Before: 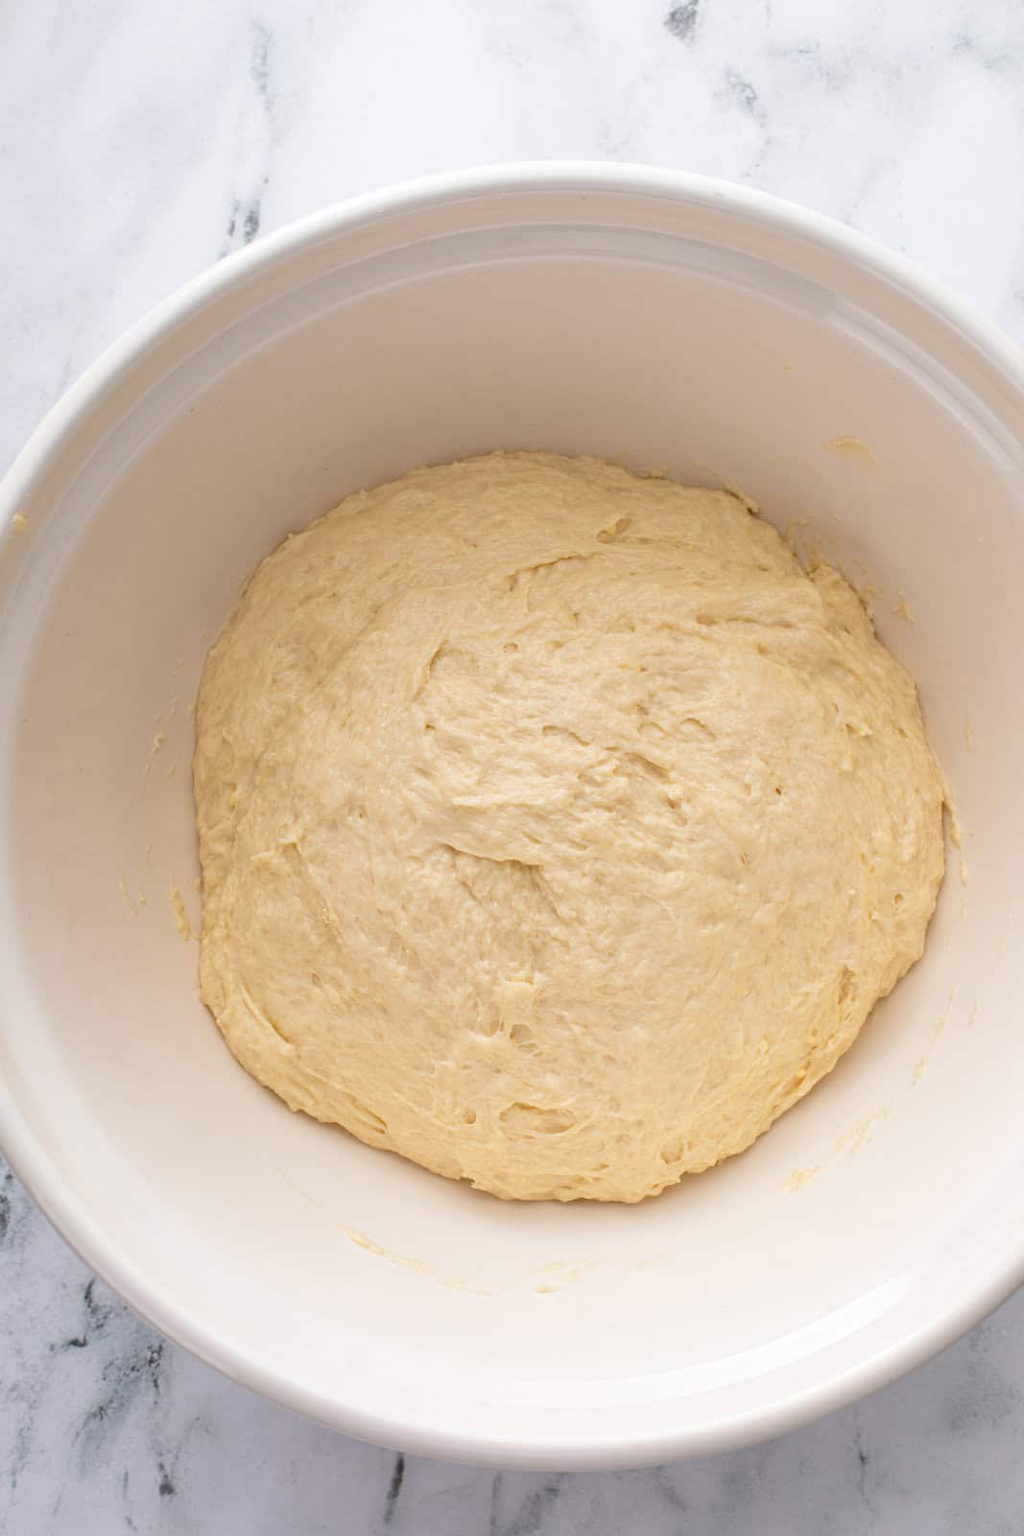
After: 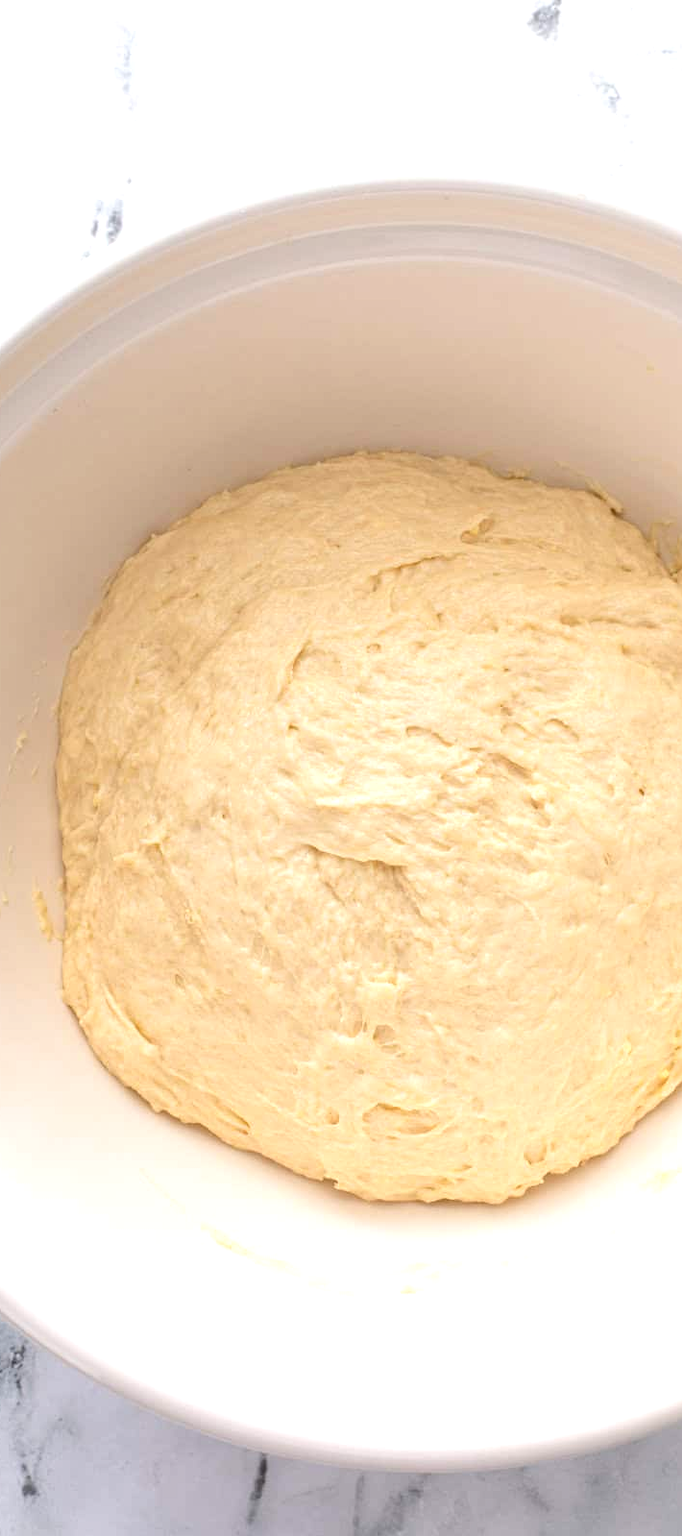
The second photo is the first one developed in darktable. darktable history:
crop and rotate: left 13.409%, right 19.924%
exposure: black level correction 0, exposure 0.5 EV, compensate exposure bias true, compensate highlight preservation false
